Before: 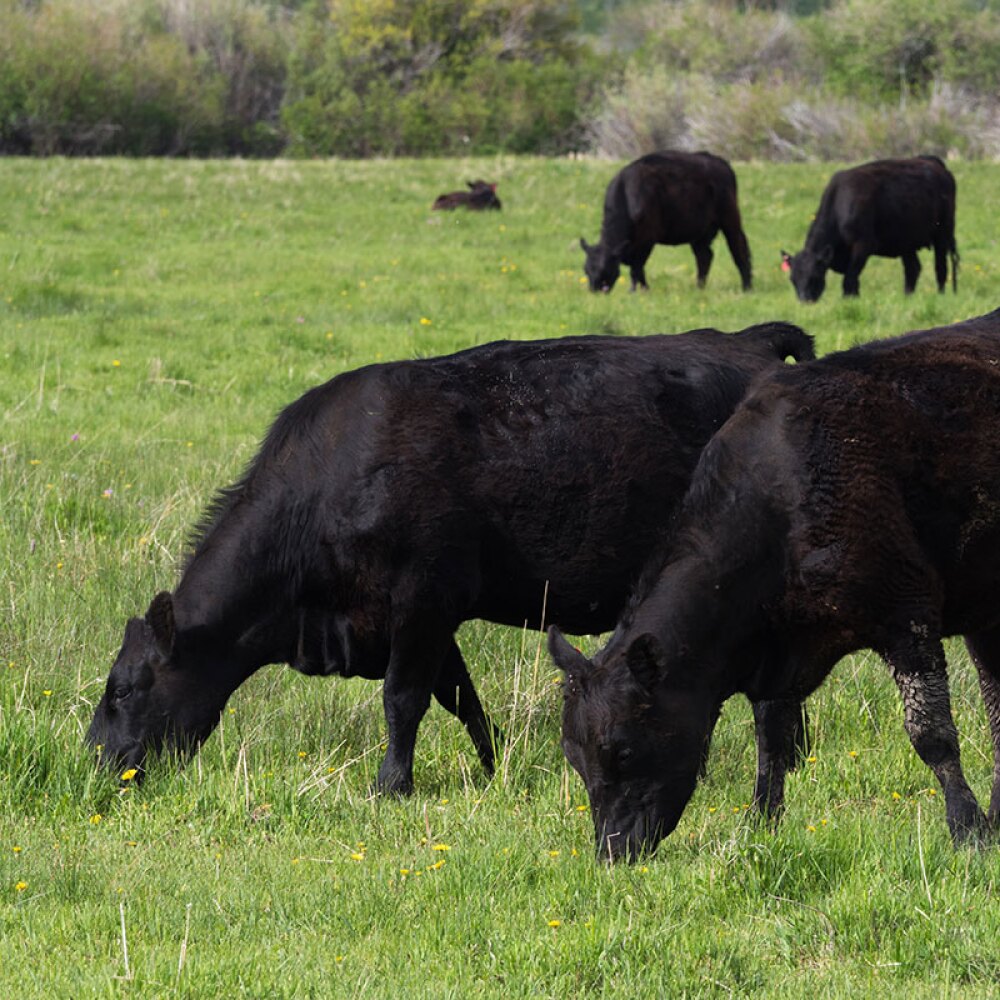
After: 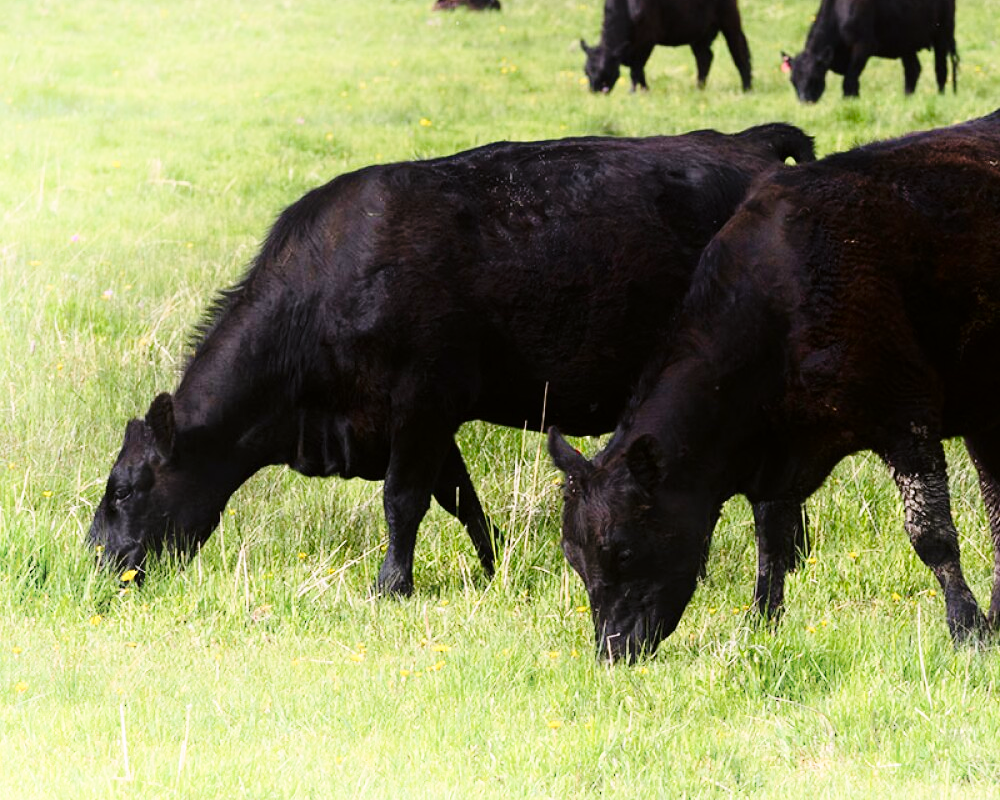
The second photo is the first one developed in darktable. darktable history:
shadows and highlights: shadows -54.3, highlights 86.09, soften with gaussian
base curve: curves: ch0 [(0, 0) (0.028, 0.03) (0.121, 0.232) (0.46, 0.748) (0.859, 0.968) (1, 1)], preserve colors none
color correction: highlights a* 3.12, highlights b* -1.55, shadows a* -0.101, shadows b* 2.52, saturation 0.98
crop and rotate: top 19.998%
